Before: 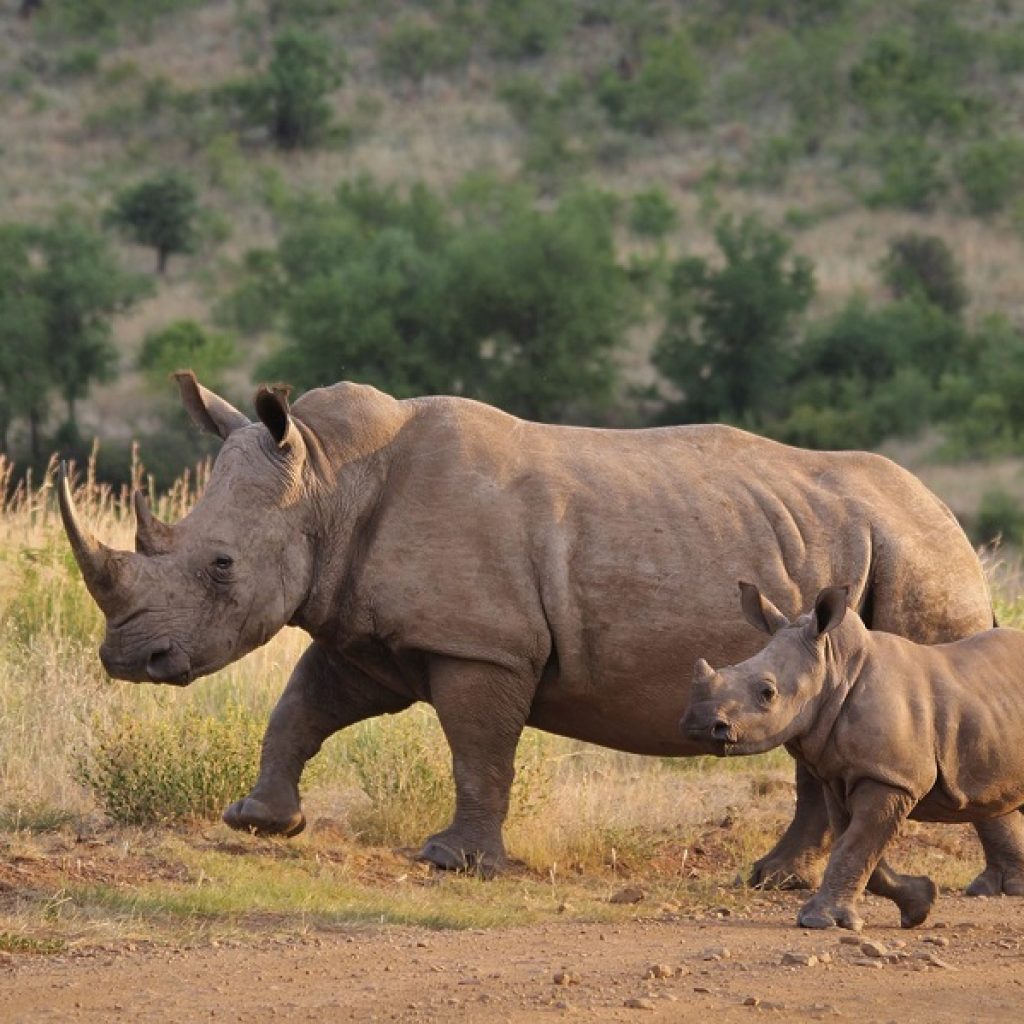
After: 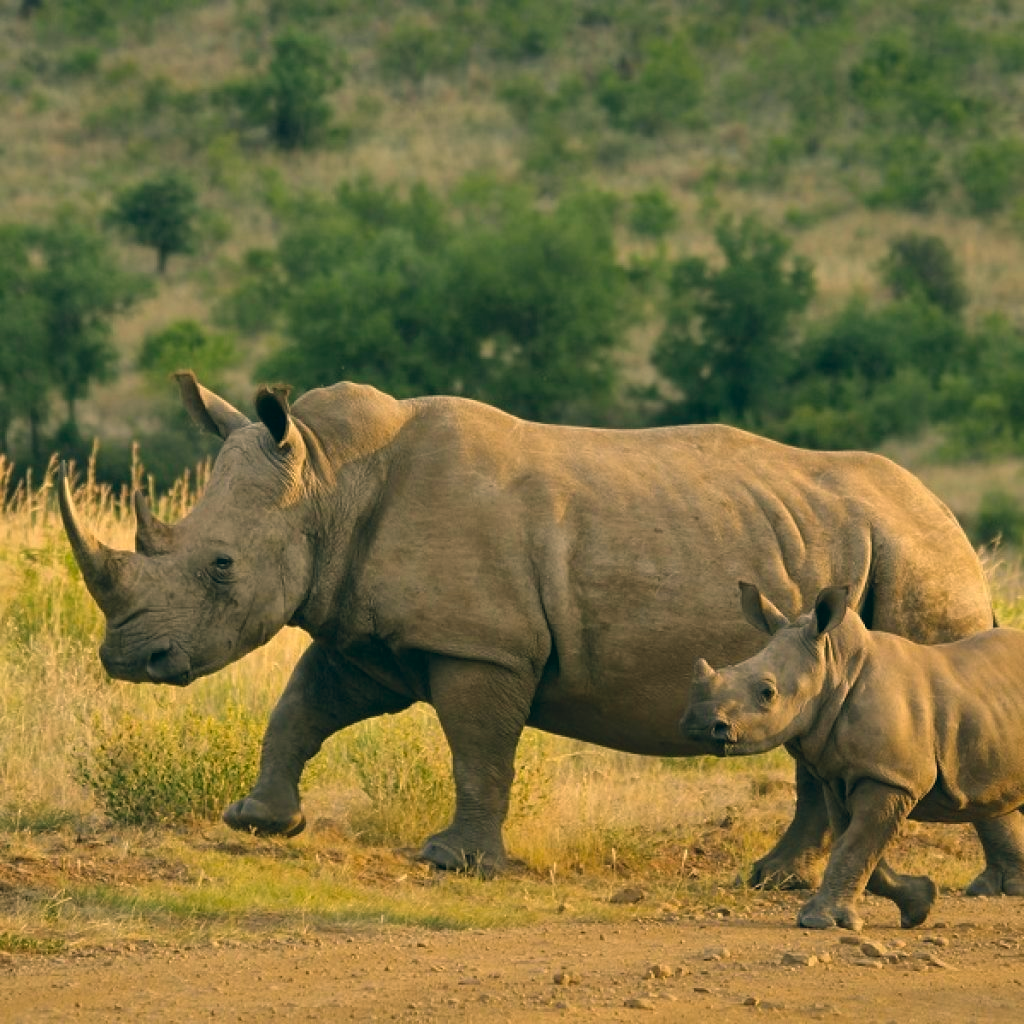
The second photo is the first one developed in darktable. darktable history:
color correction: highlights a* 5.3, highlights b* 24.26, shadows a* -15.58, shadows b* 4.02
white balance: emerald 1
color balance rgb: shadows lift › hue 87.51°, highlights gain › chroma 1.62%, highlights gain › hue 55.1°, global offset › chroma 0.1%, global offset › hue 253.66°, linear chroma grading › global chroma 0.5%
